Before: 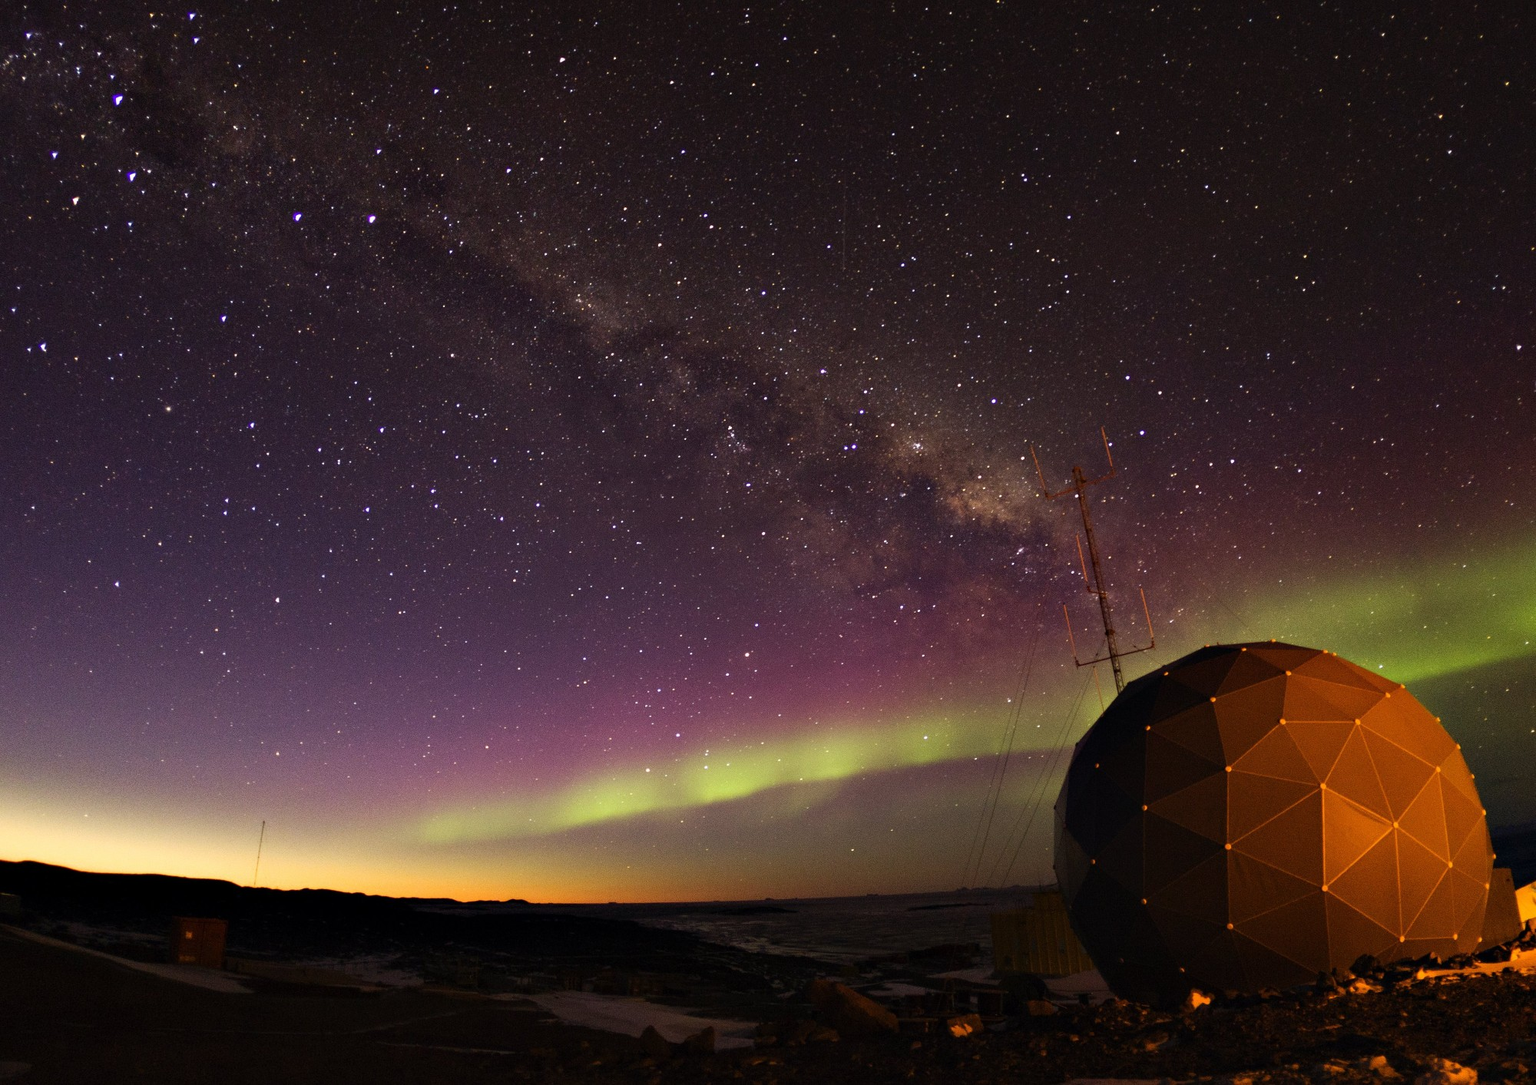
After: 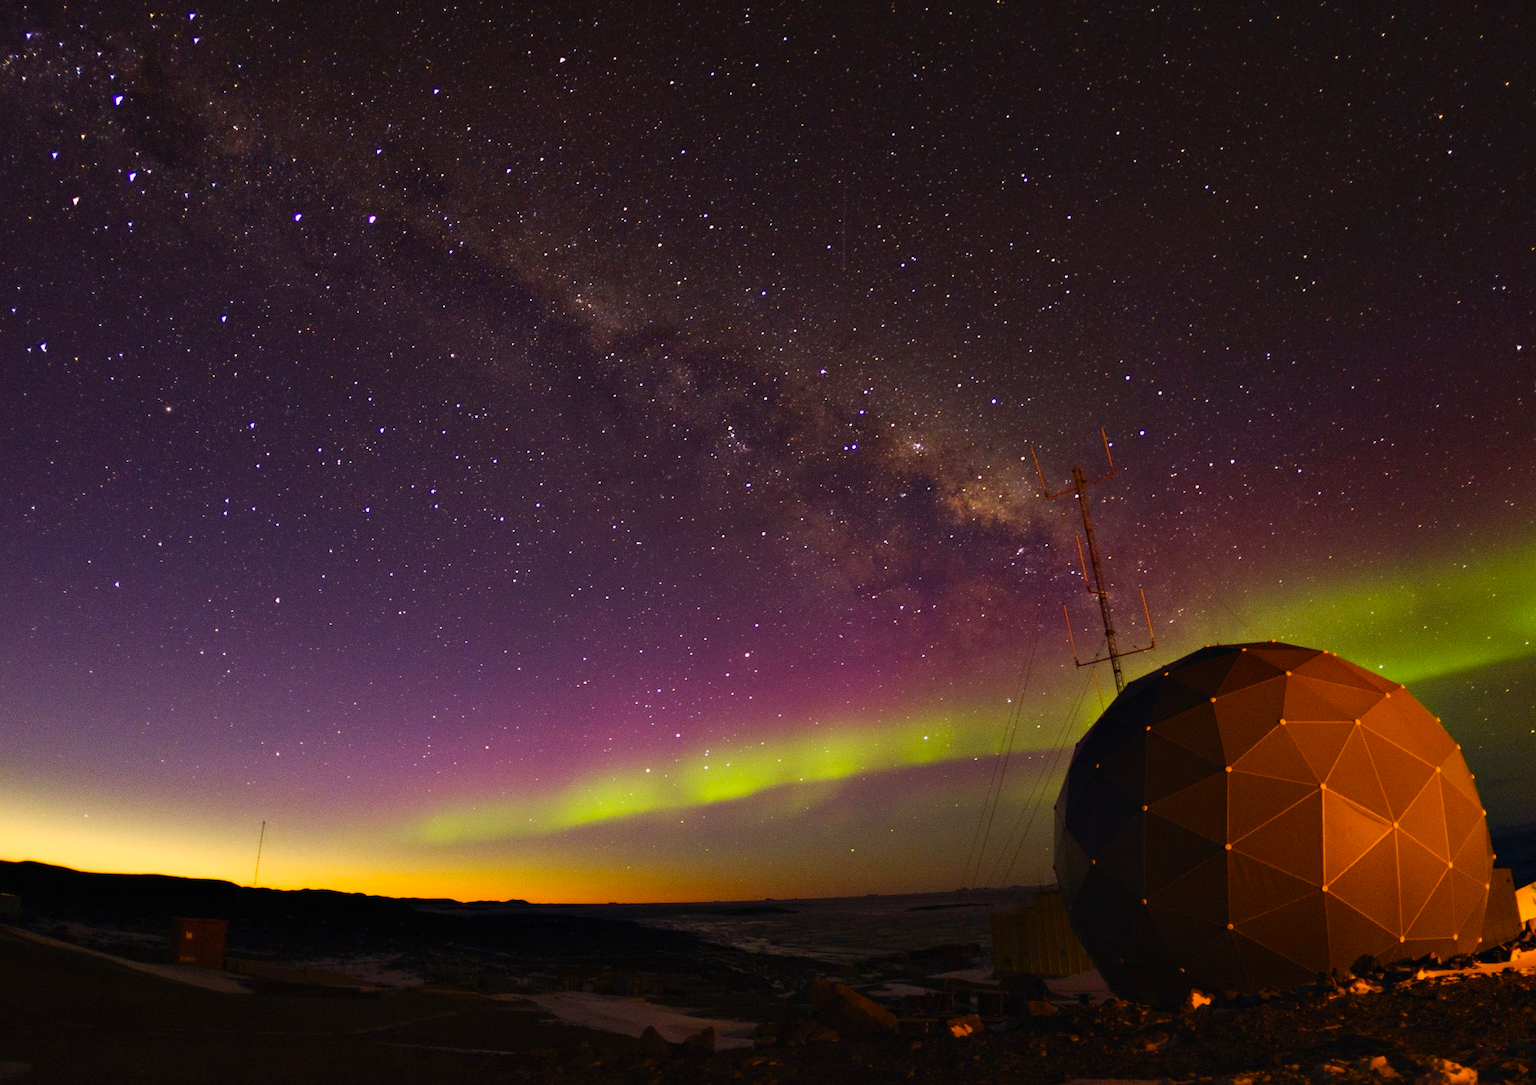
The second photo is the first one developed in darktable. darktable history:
color balance rgb: perceptual saturation grading › global saturation 25%, global vibrance 20%
contrast brightness saturation: contrast -0.02, brightness -0.01, saturation 0.03
